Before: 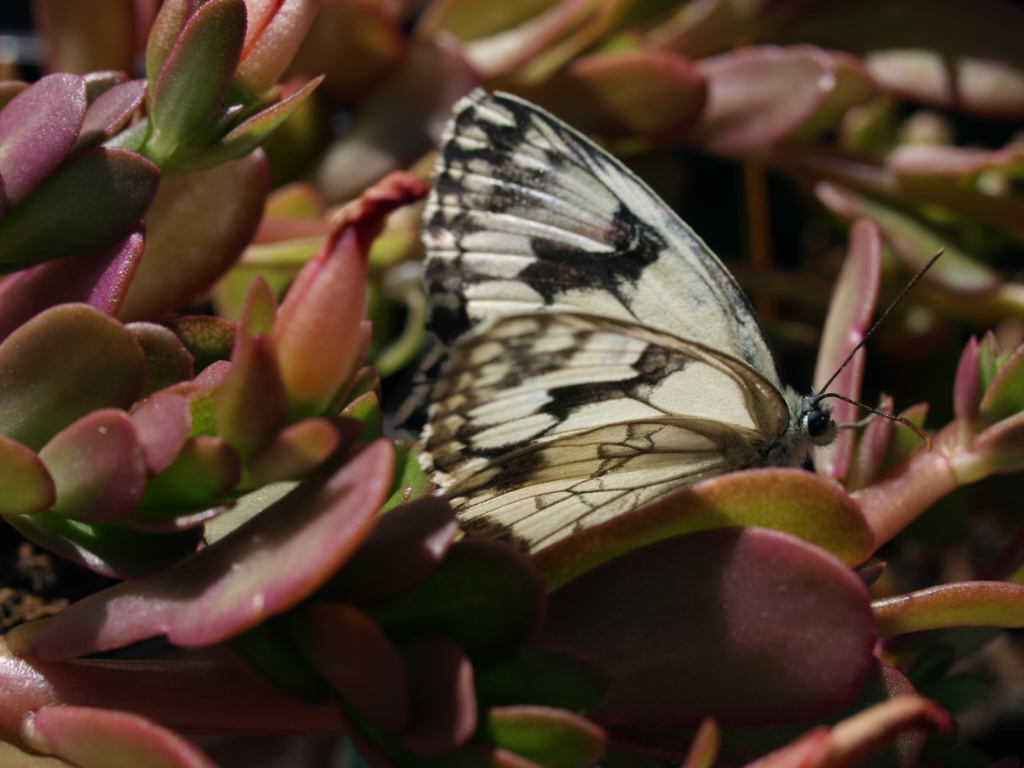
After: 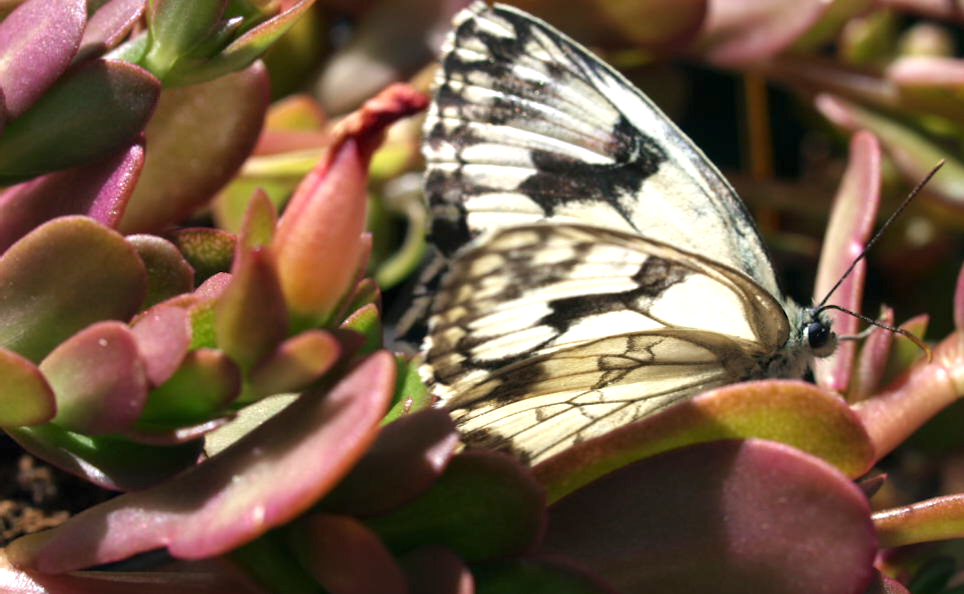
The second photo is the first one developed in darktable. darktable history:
crop and rotate: angle 0.049°, top 11.554%, right 5.83%, bottom 11.121%
exposure: exposure 1.092 EV, compensate exposure bias true, compensate highlight preservation false
